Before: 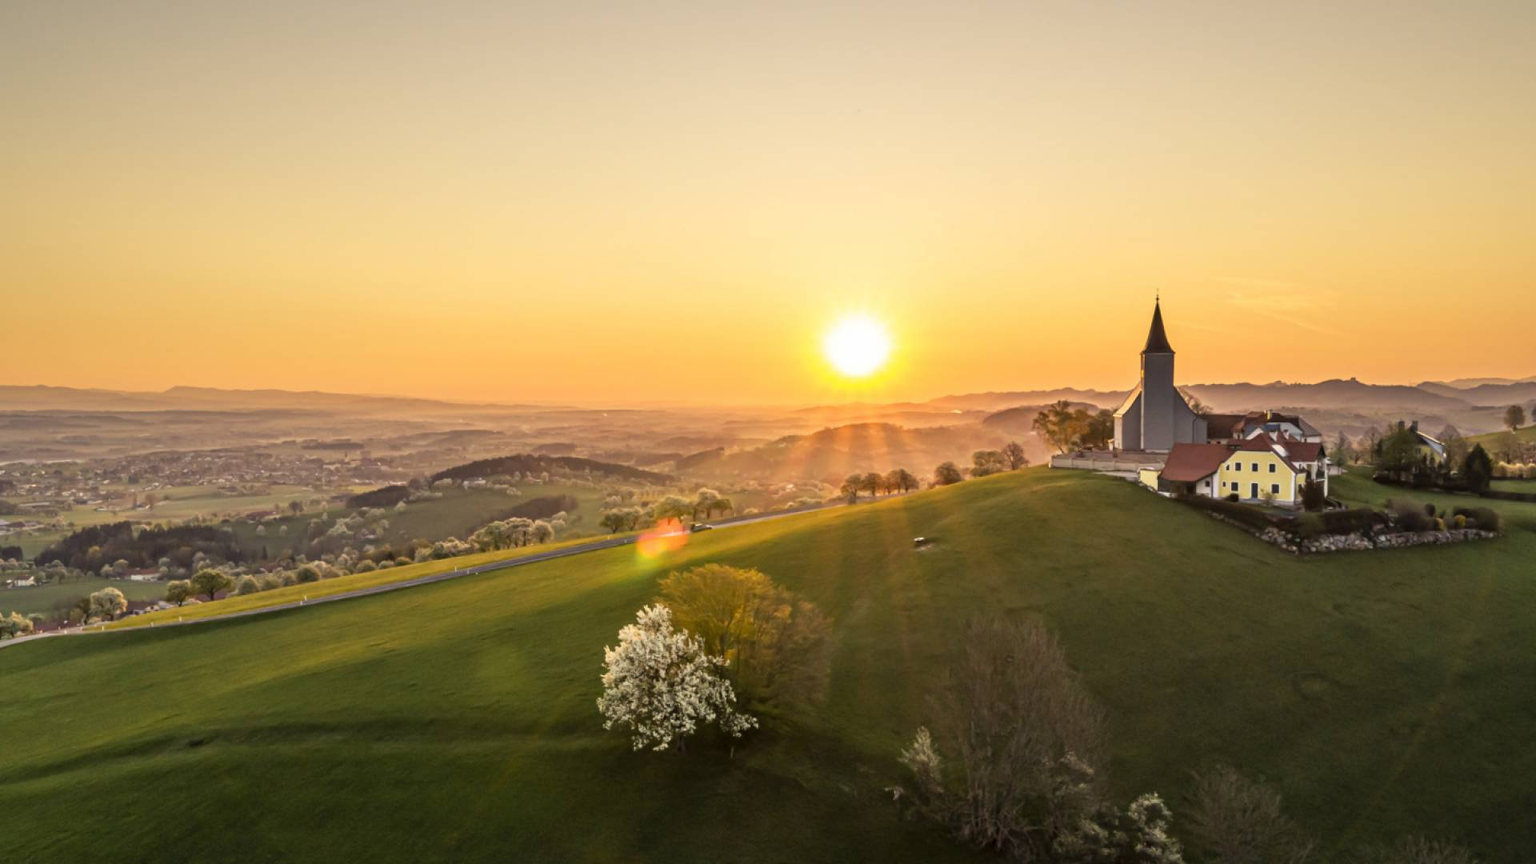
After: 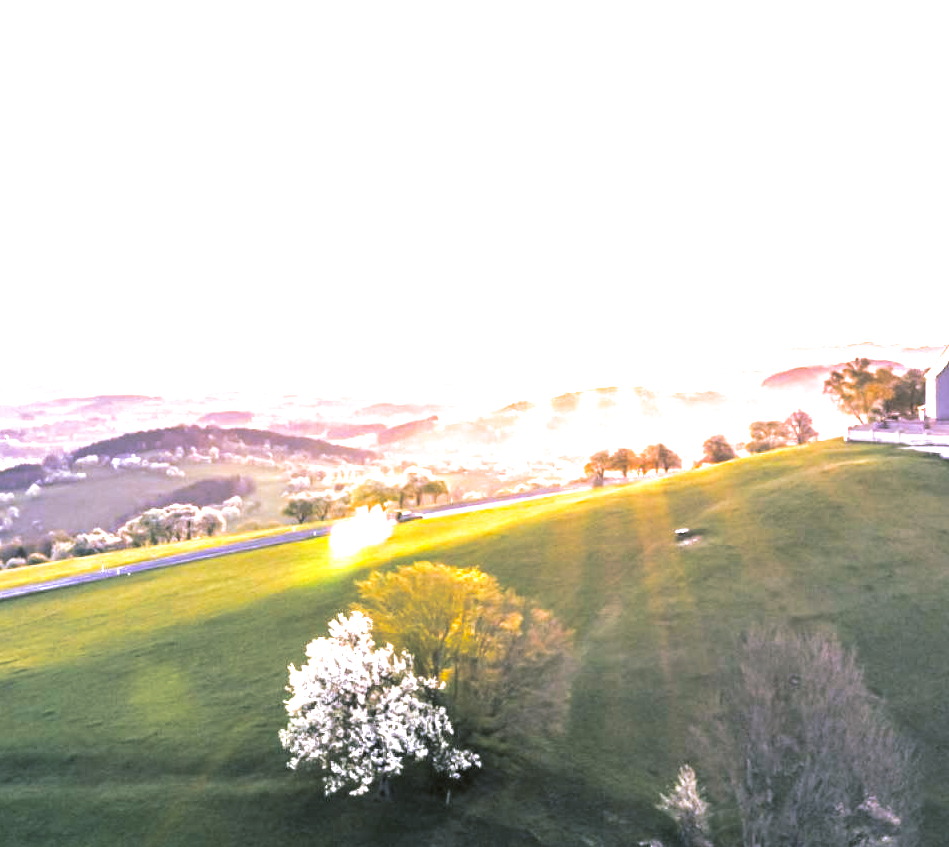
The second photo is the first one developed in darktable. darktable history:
color correction: highlights a* -4.28, highlights b* 6.53
crop and rotate: angle 0.02°, left 24.353%, top 13.219%, right 26.156%, bottom 8.224%
white balance: red 0.98, blue 1.61
split-toning: shadows › hue 205.2°, shadows › saturation 0.29, highlights › hue 50.4°, highlights › saturation 0.38, balance -49.9
exposure: black level correction 0.001, exposure 1.822 EV, compensate exposure bias true, compensate highlight preservation false
